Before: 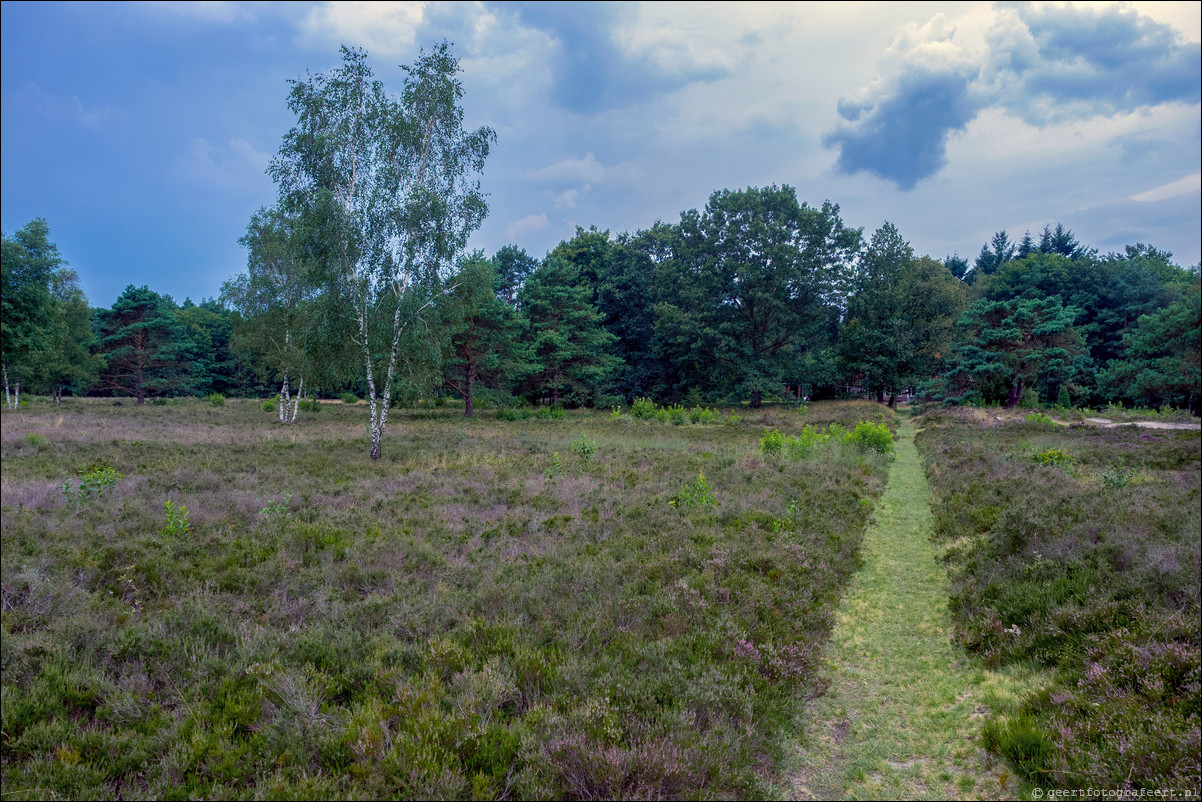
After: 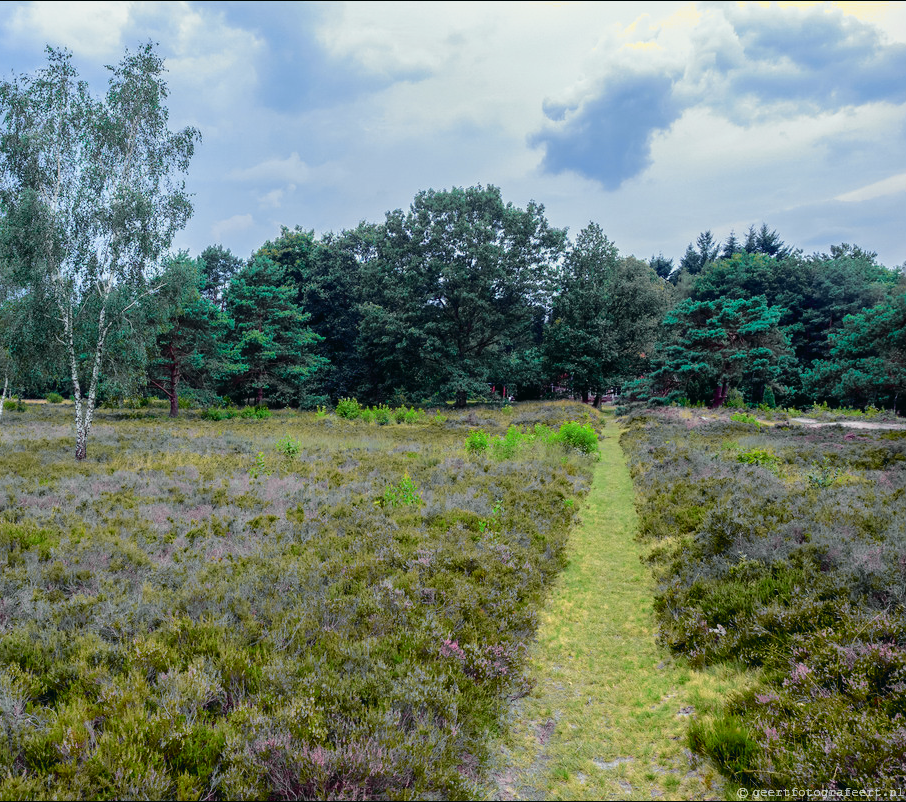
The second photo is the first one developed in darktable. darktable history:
tone curve: curves: ch0 [(0, 0.015) (0.084, 0.074) (0.162, 0.165) (0.304, 0.382) (0.466, 0.576) (0.654, 0.741) (0.848, 0.906) (0.984, 0.963)]; ch1 [(0, 0) (0.34, 0.235) (0.46, 0.46) (0.515, 0.502) (0.553, 0.567) (0.764, 0.815) (1, 1)]; ch2 [(0, 0) (0.44, 0.458) (0.479, 0.492) (0.524, 0.507) (0.547, 0.579) (0.673, 0.712) (1, 1)], color space Lab, independent channels, preserve colors none
crop and rotate: left 24.6%
rotate and perspective: automatic cropping original format, crop left 0, crop top 0
